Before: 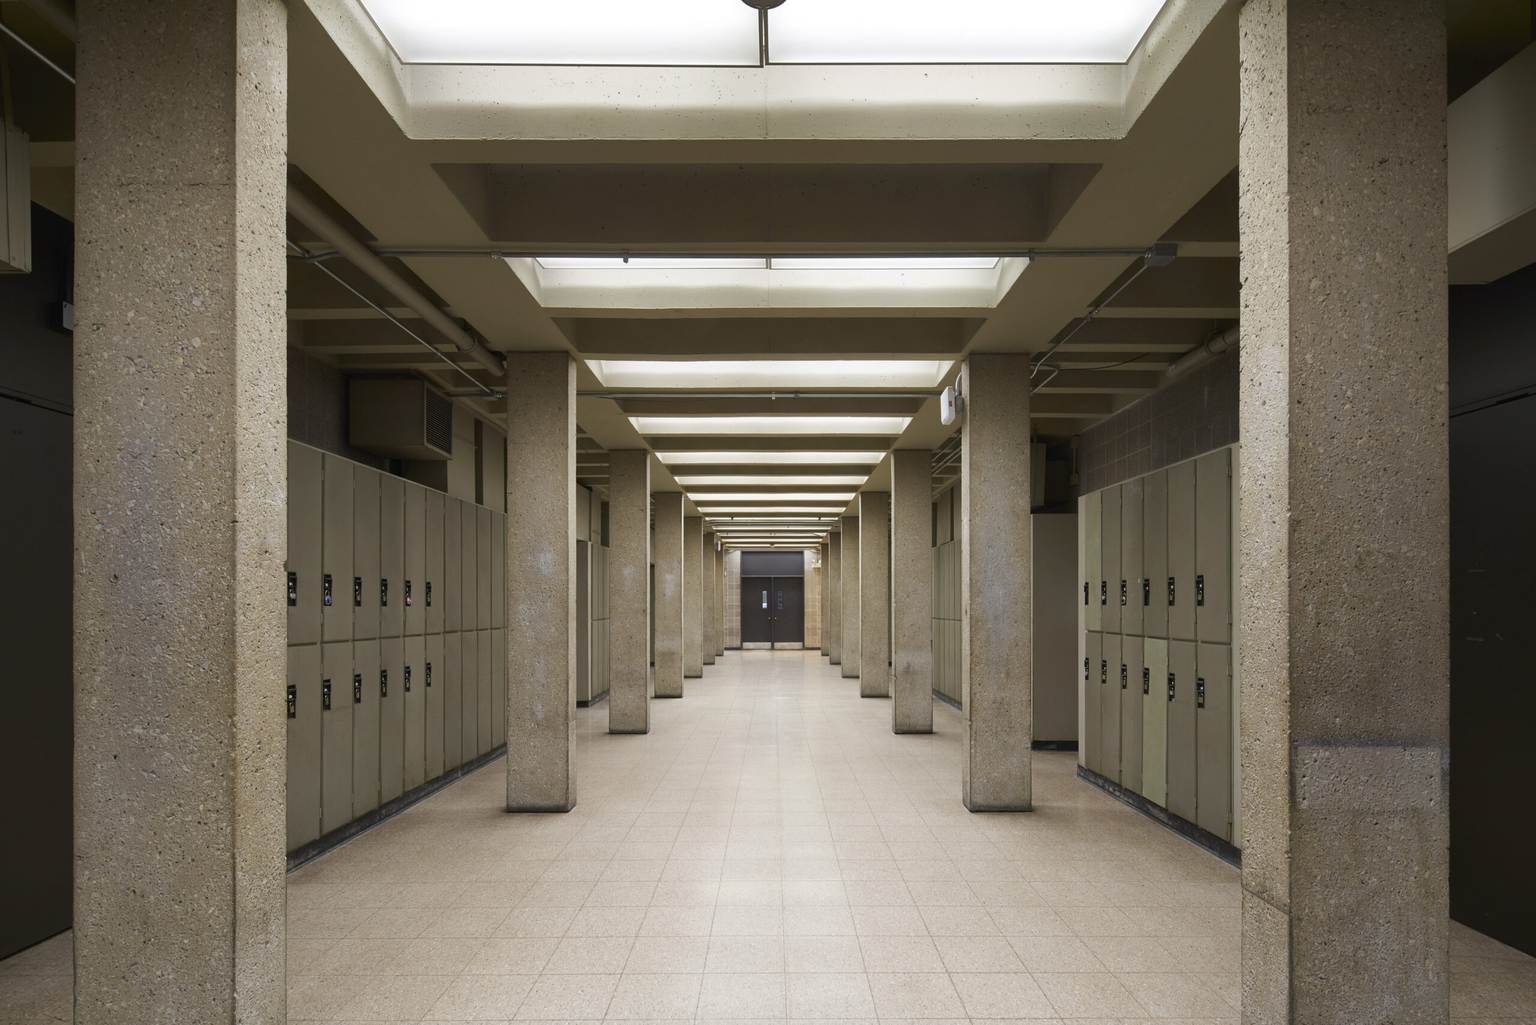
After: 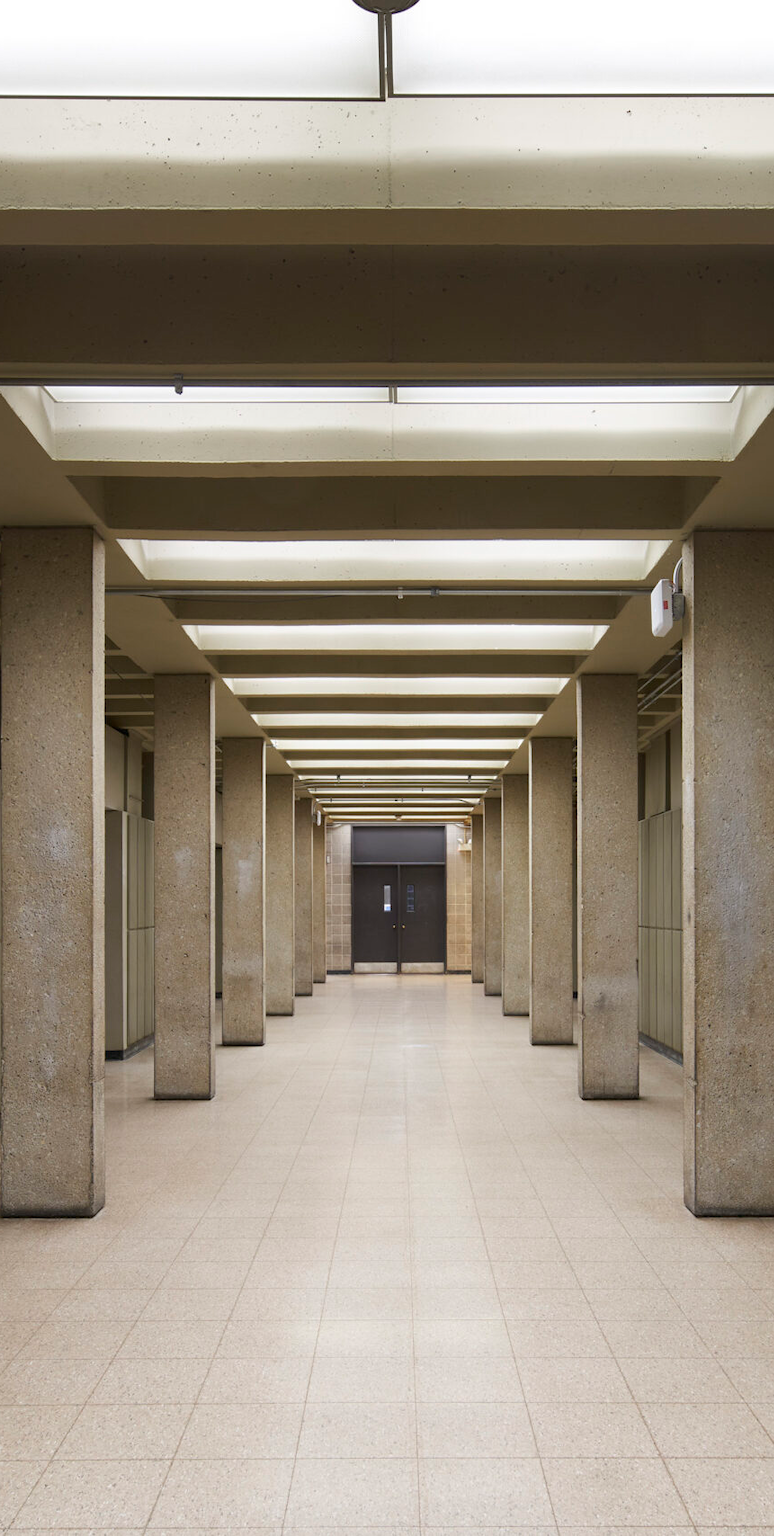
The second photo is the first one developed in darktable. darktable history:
crop: left 32.99%, right 33.368%
levels: mode automatic, levels [0, 0.43, 0.859]
